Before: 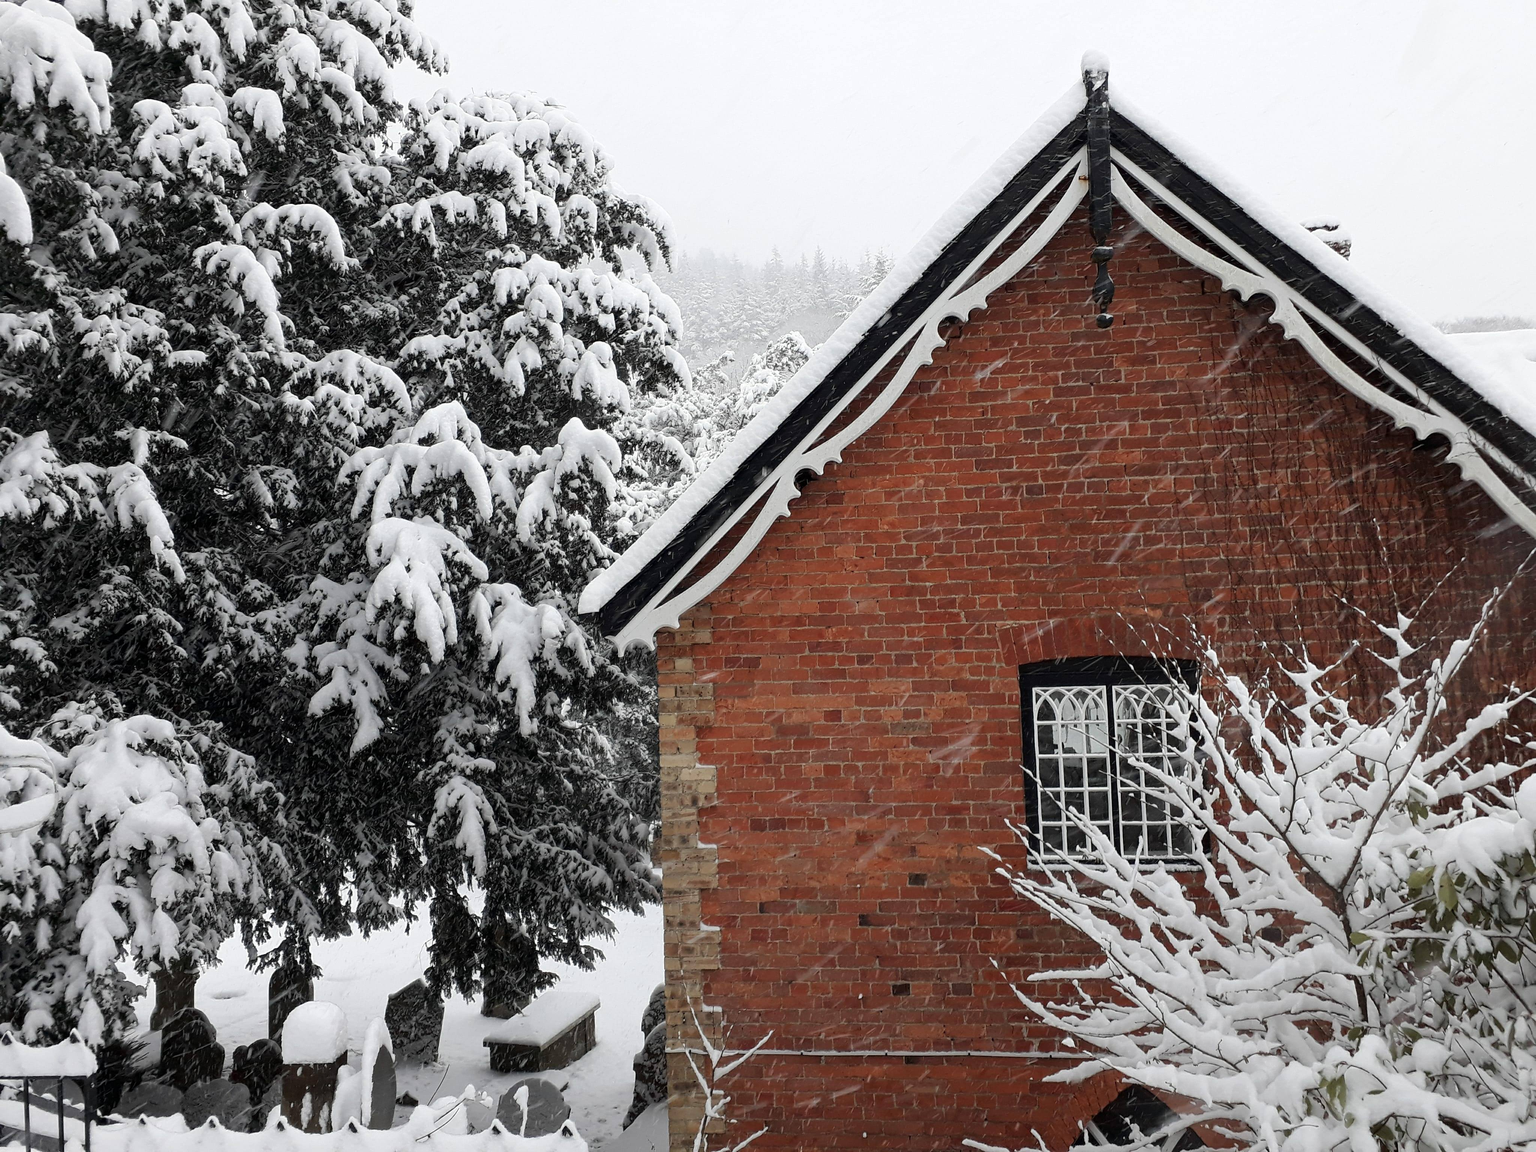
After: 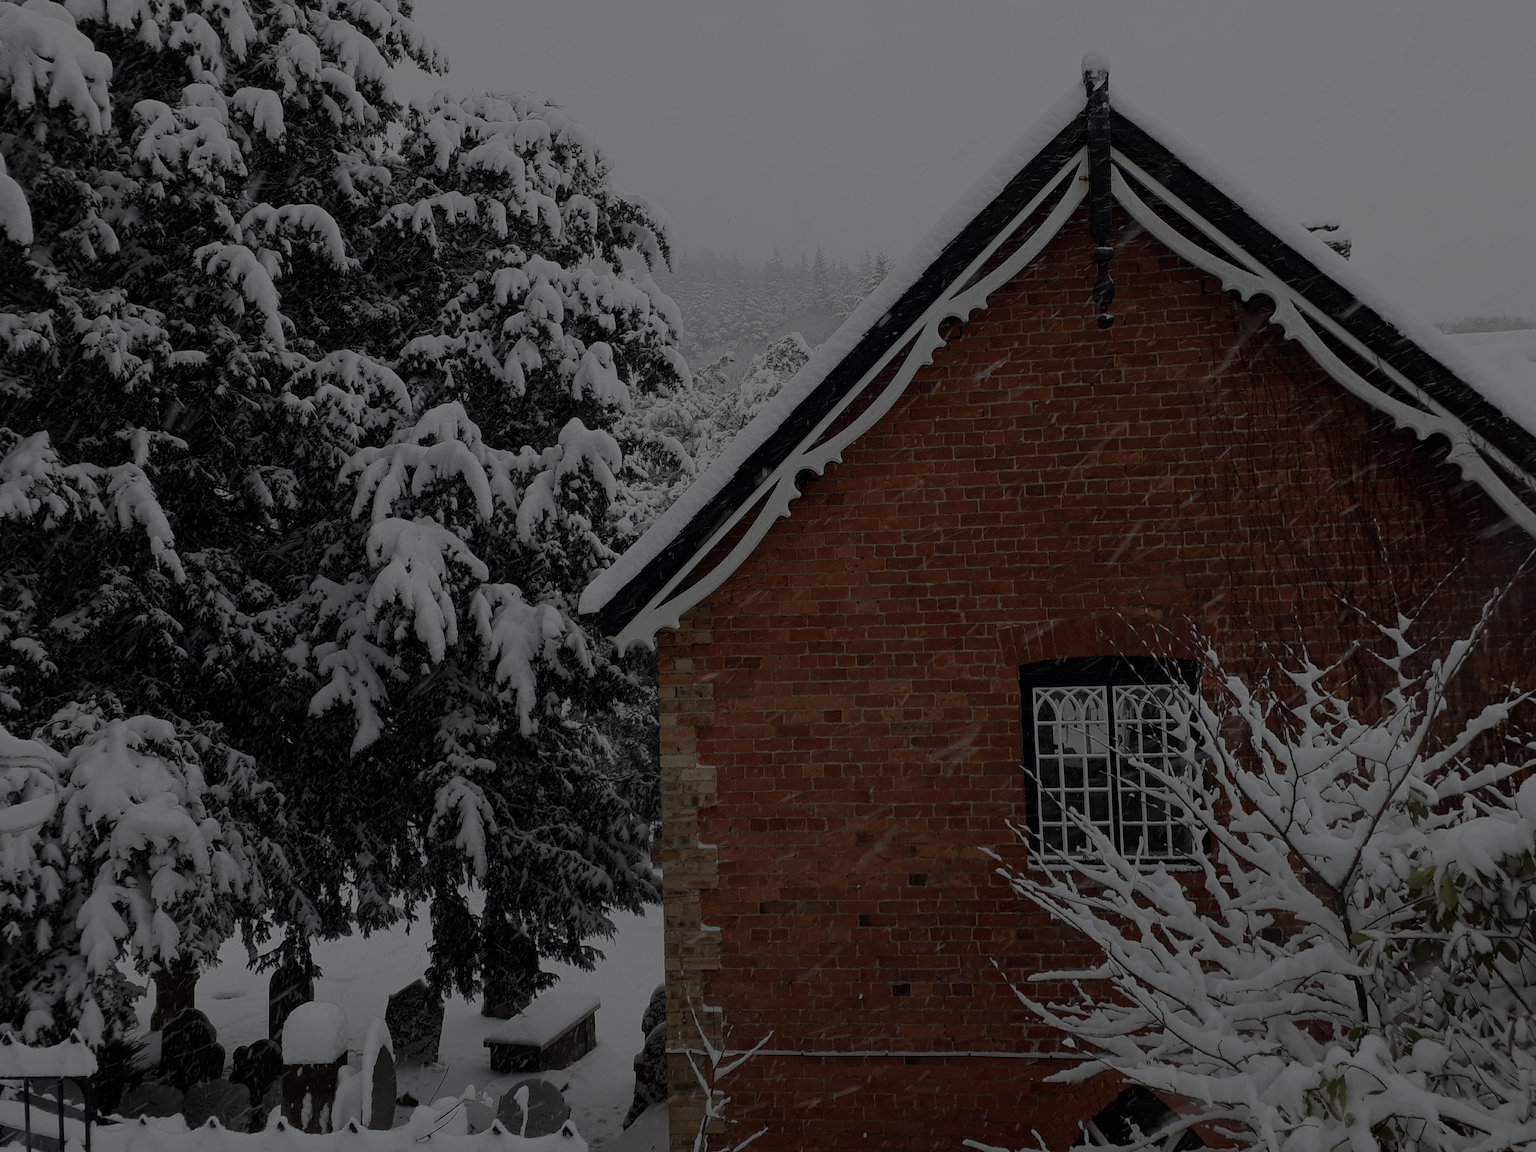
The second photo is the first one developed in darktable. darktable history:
exposure: exposure -2.401 EV, compensate exposure bias true, compensate highlight preservation false
color zones: curves: ch0 [(0.068, 0.464) (0.25, 0.5) (0.48, 0.508) (0.75, 0.536) (0.886, 0.476) (0.967, 0.456)]; ch1 [(0.066, 0.456) (0.25, 0.5) (0.616, 0.508) (0.746, 0.56) (0.934, 0.444)]
